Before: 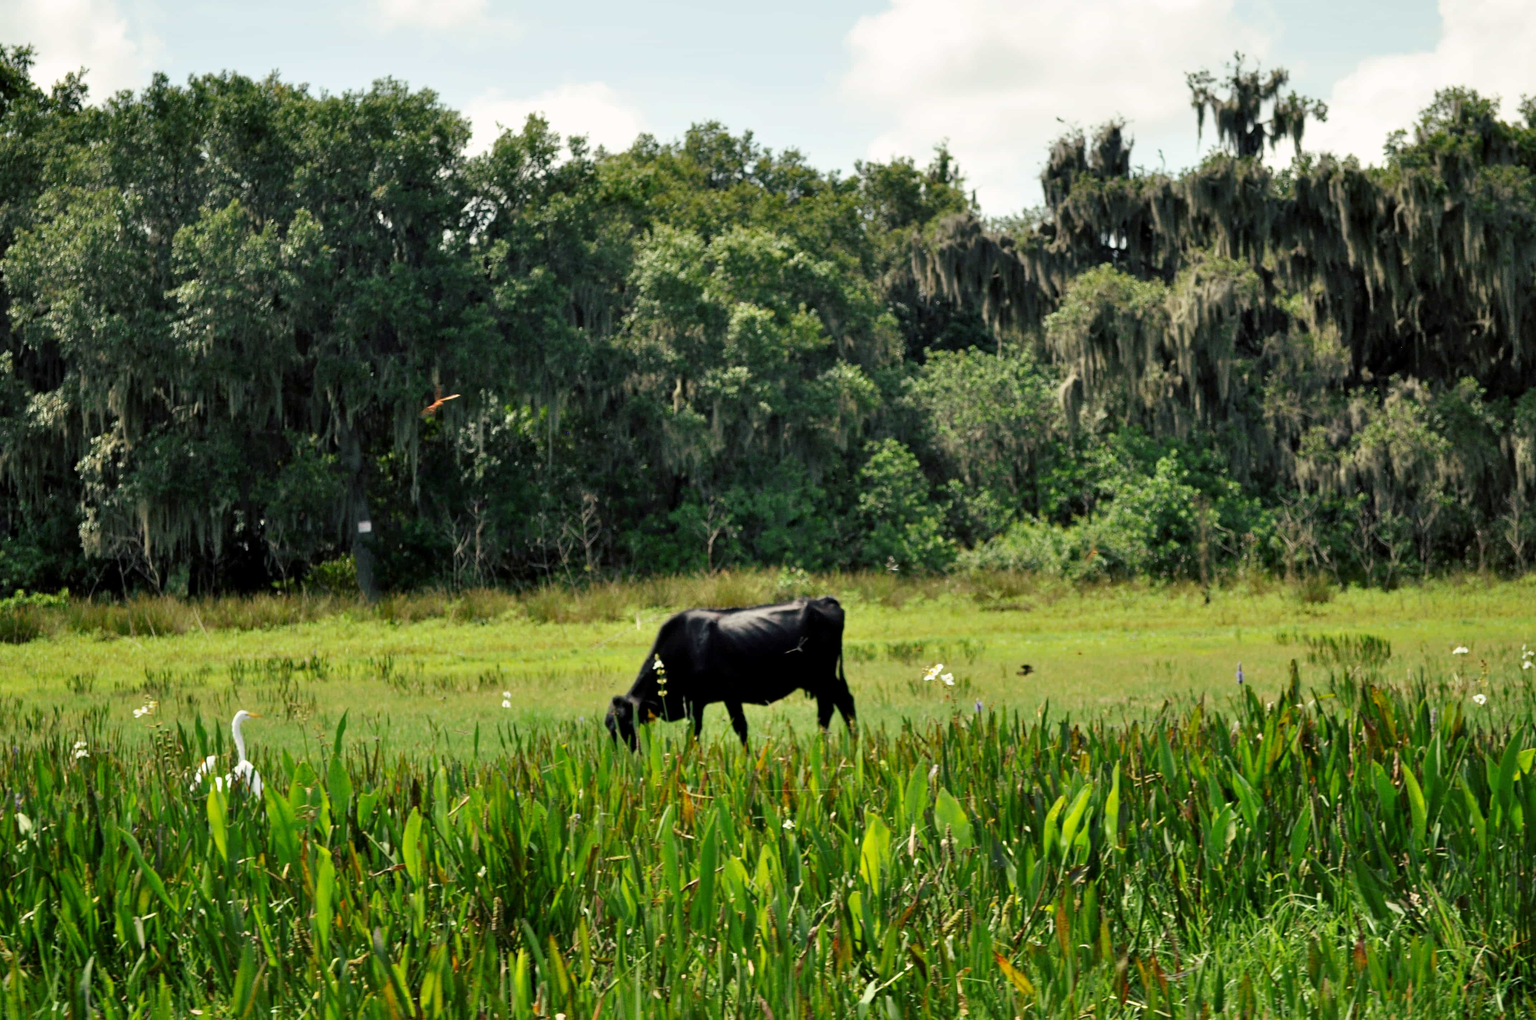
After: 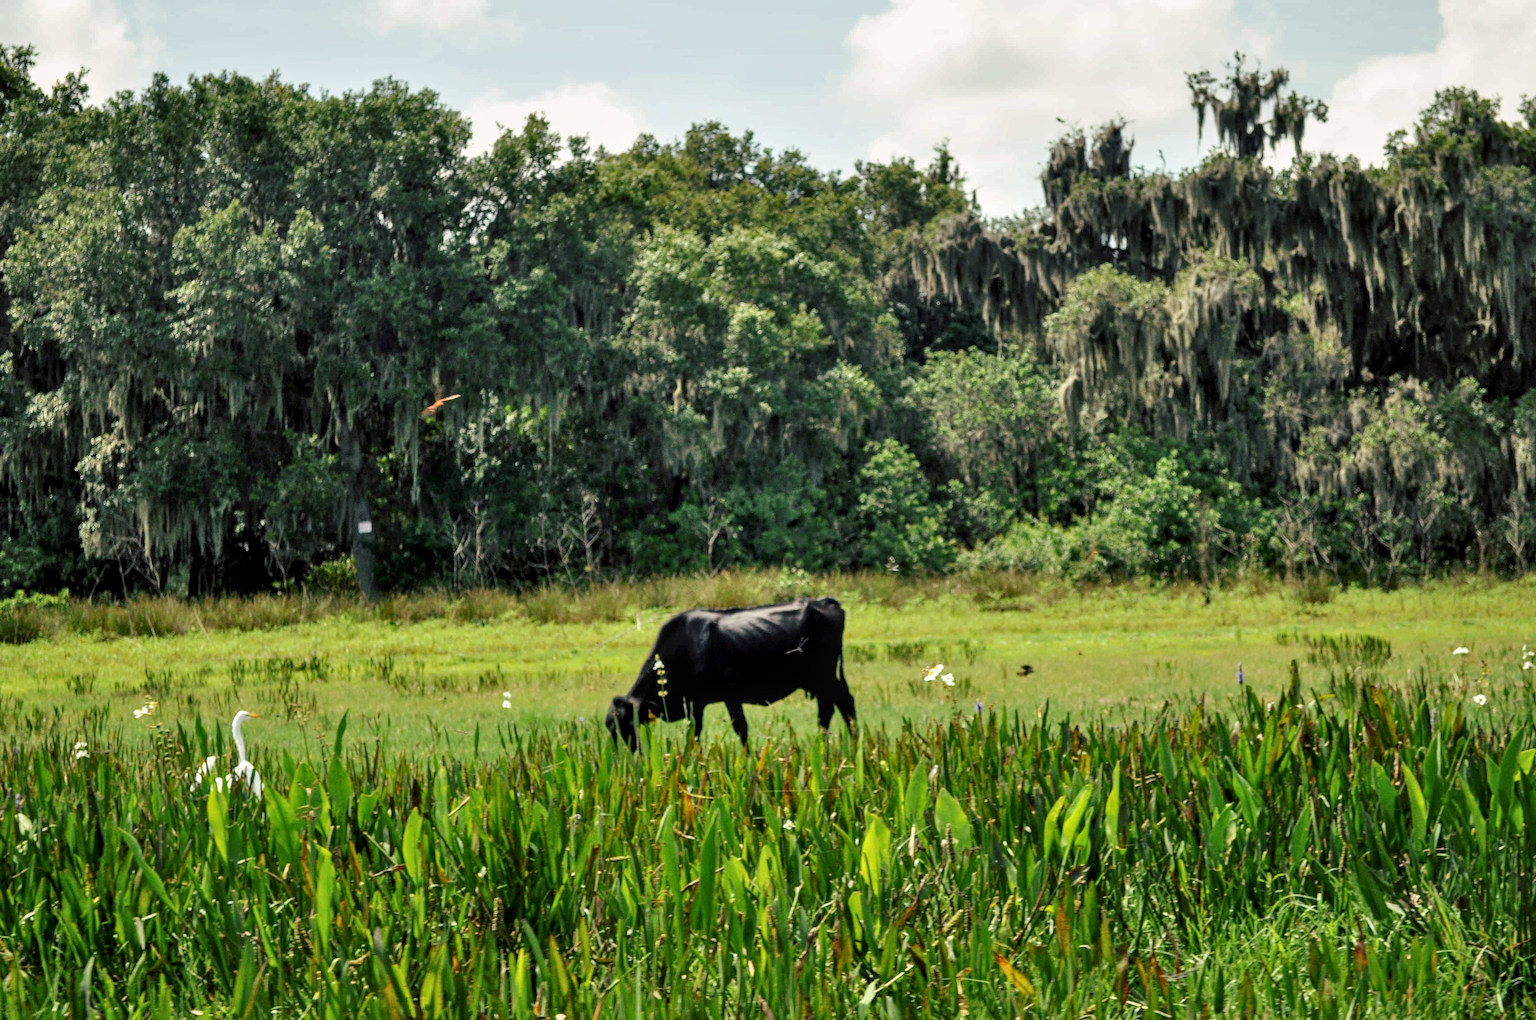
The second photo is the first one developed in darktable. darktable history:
shadows and highlights: shadows 37.03, highlights -27.82, soften with gaussian
local contrast: on, module defaults
